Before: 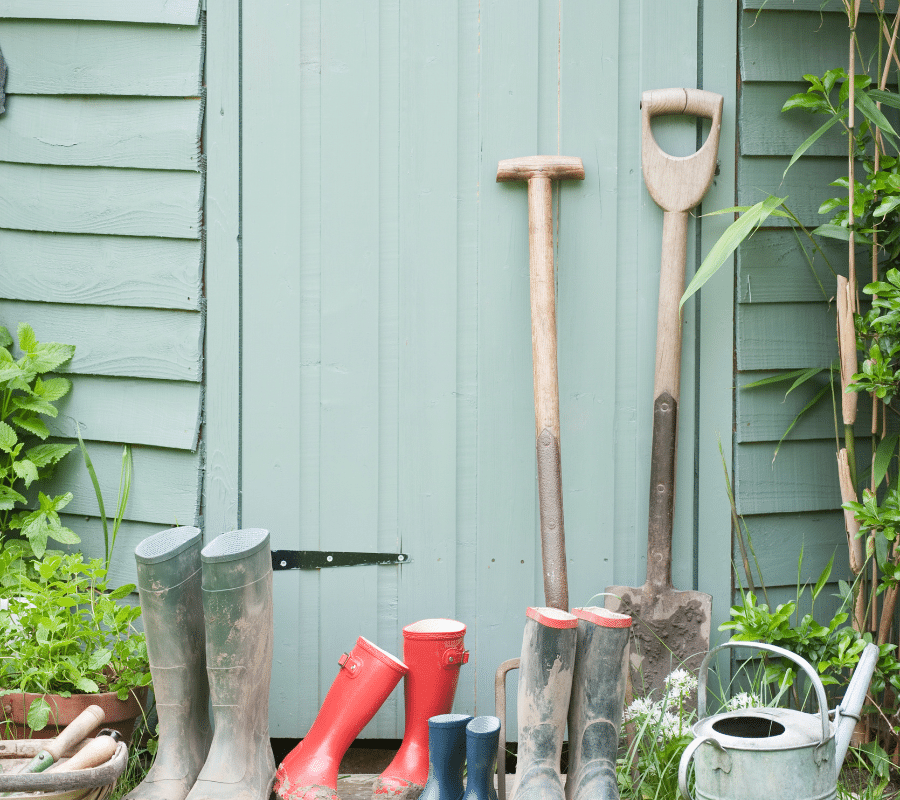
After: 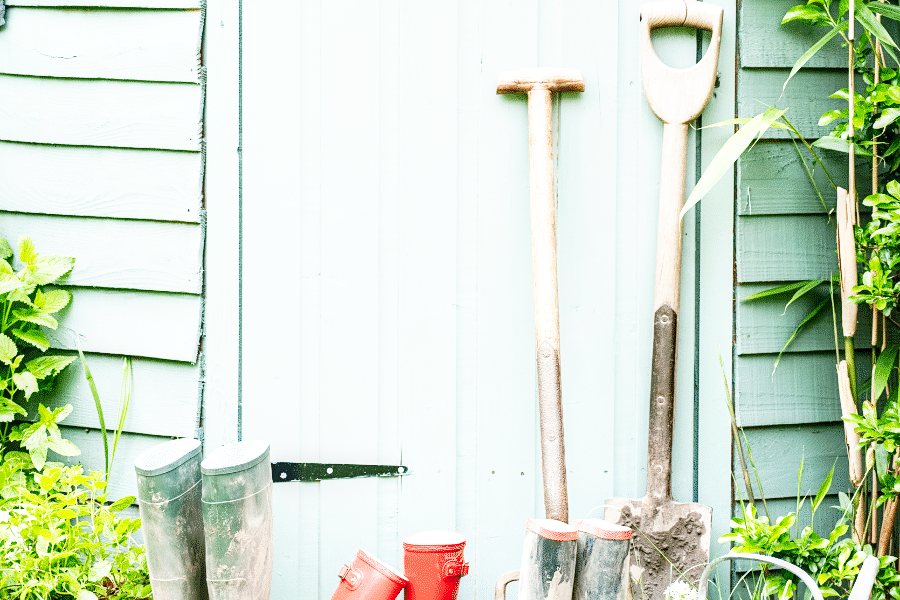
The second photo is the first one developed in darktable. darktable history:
base curve: curves: ch0 [(0, 0) (0.007, 0.004) (0.027, 0.03) (0.046, 0.07) (0.207, 0.54) (0.442, 0.872) (0.673, 0.972) (1, 1)], preserve colors none
exposure: black level correction 0.01, exposure 0.009 EV, compensate highlight preservation false
sharpen: amount 0.207
local contrast: on, module defaults
crop: top 11.037%, bottom 13.871%
contrast brightness saturation: contrast 0.072
